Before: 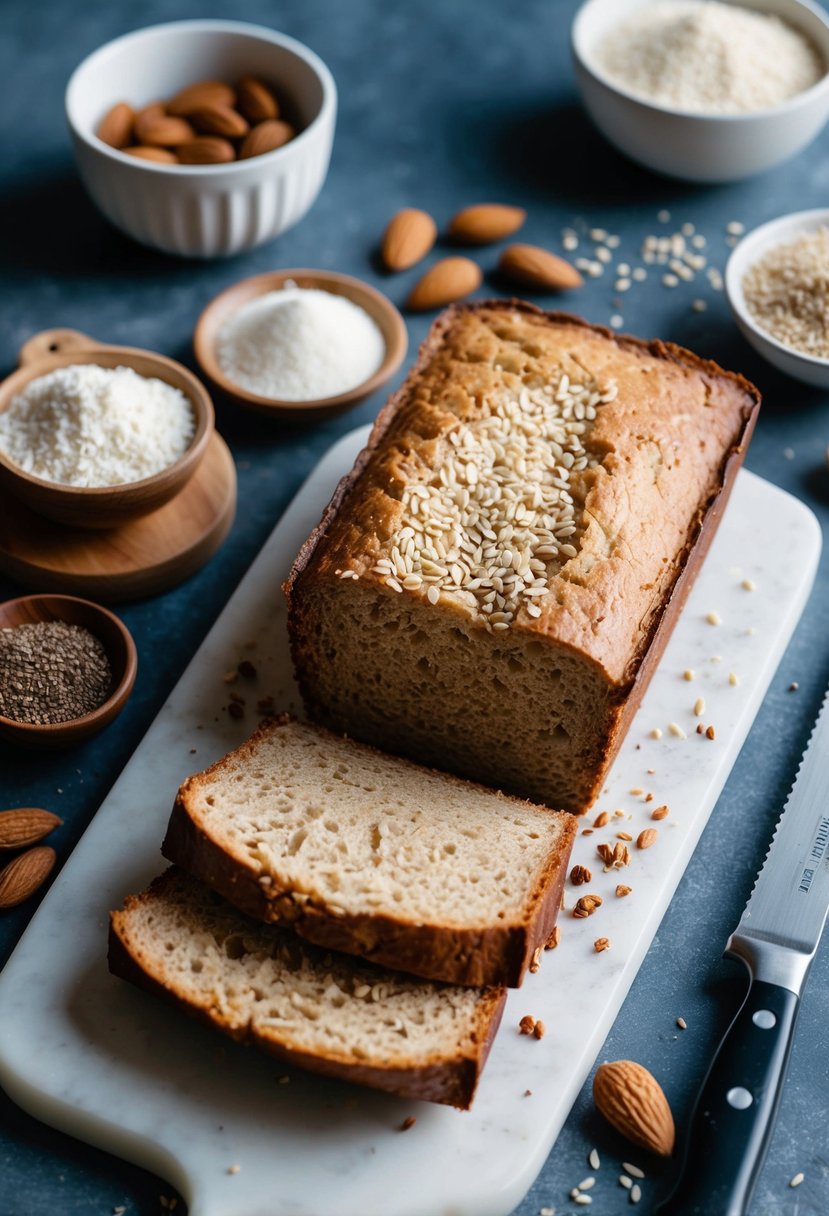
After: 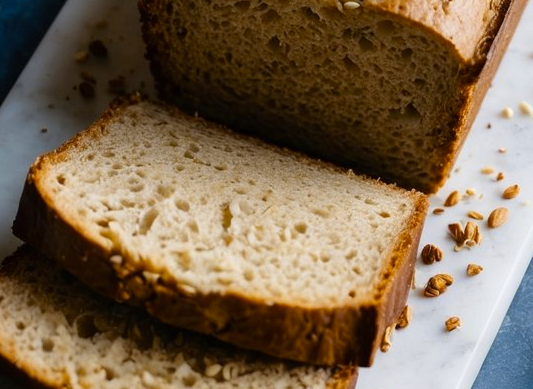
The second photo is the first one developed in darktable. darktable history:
color contrast: green-magenta contrast 0.85, blue-yellow contrast 1.25, unbound 0
crop: left 18.091%, top 51.13%, right 17.525%, bottom 16.85%
